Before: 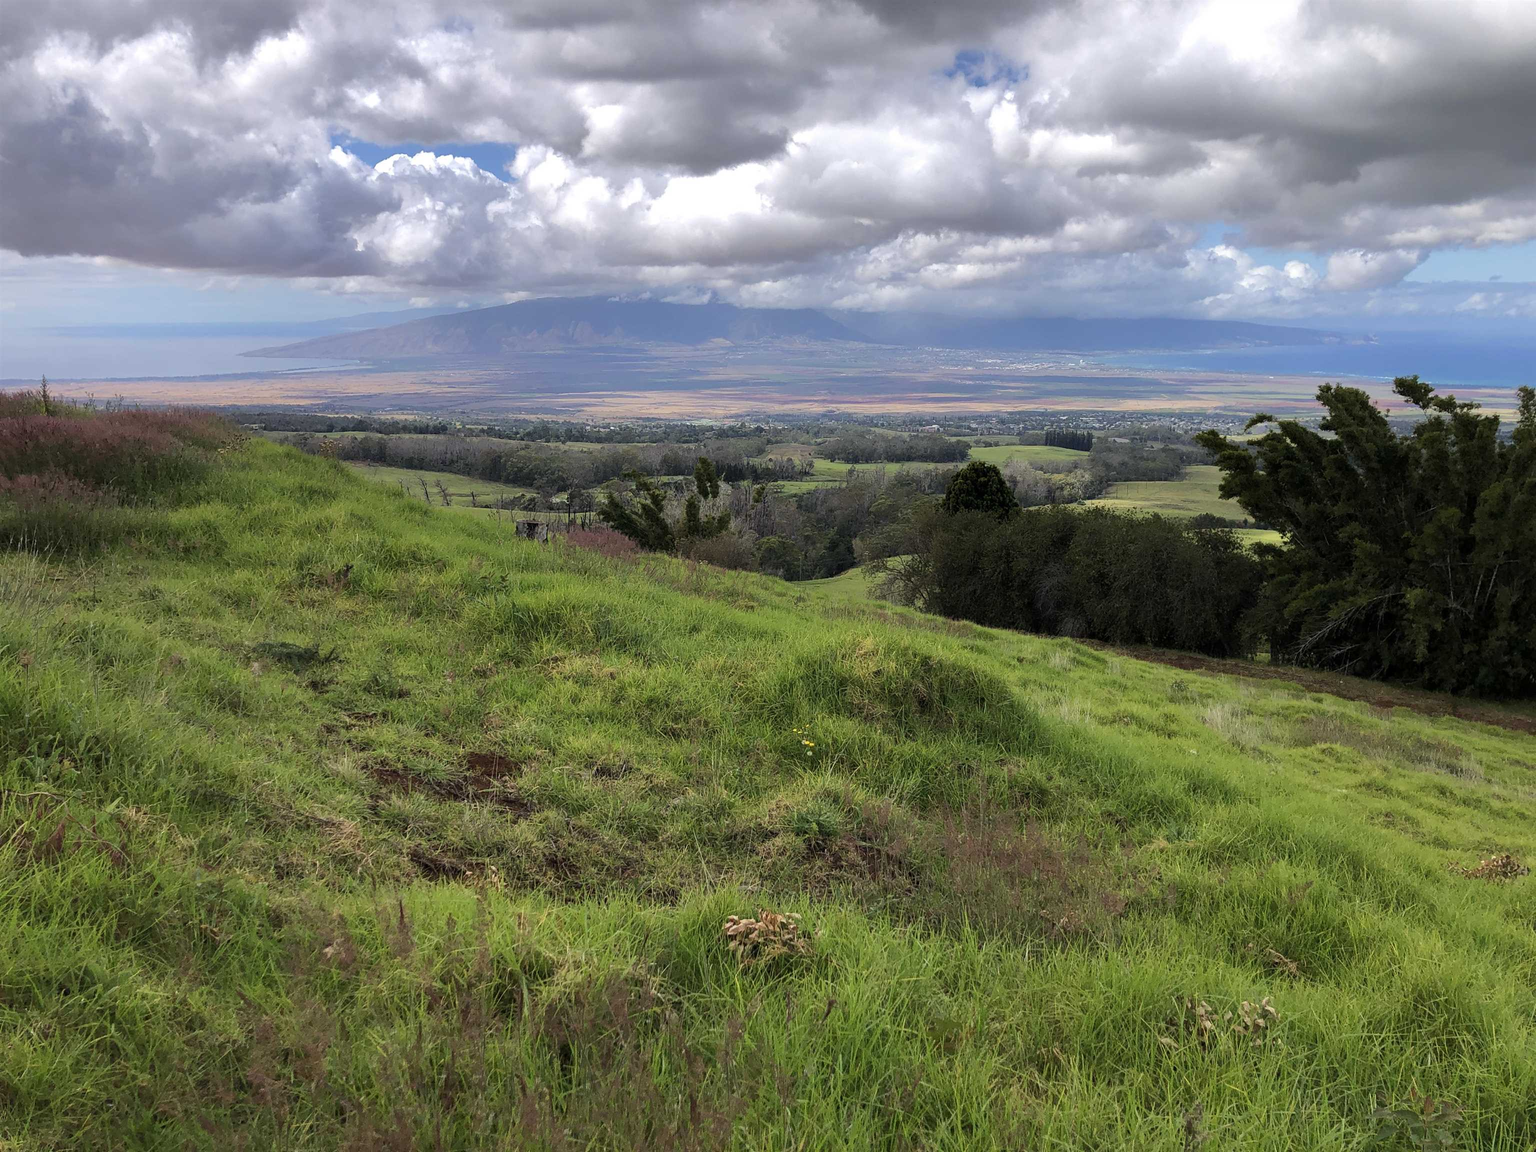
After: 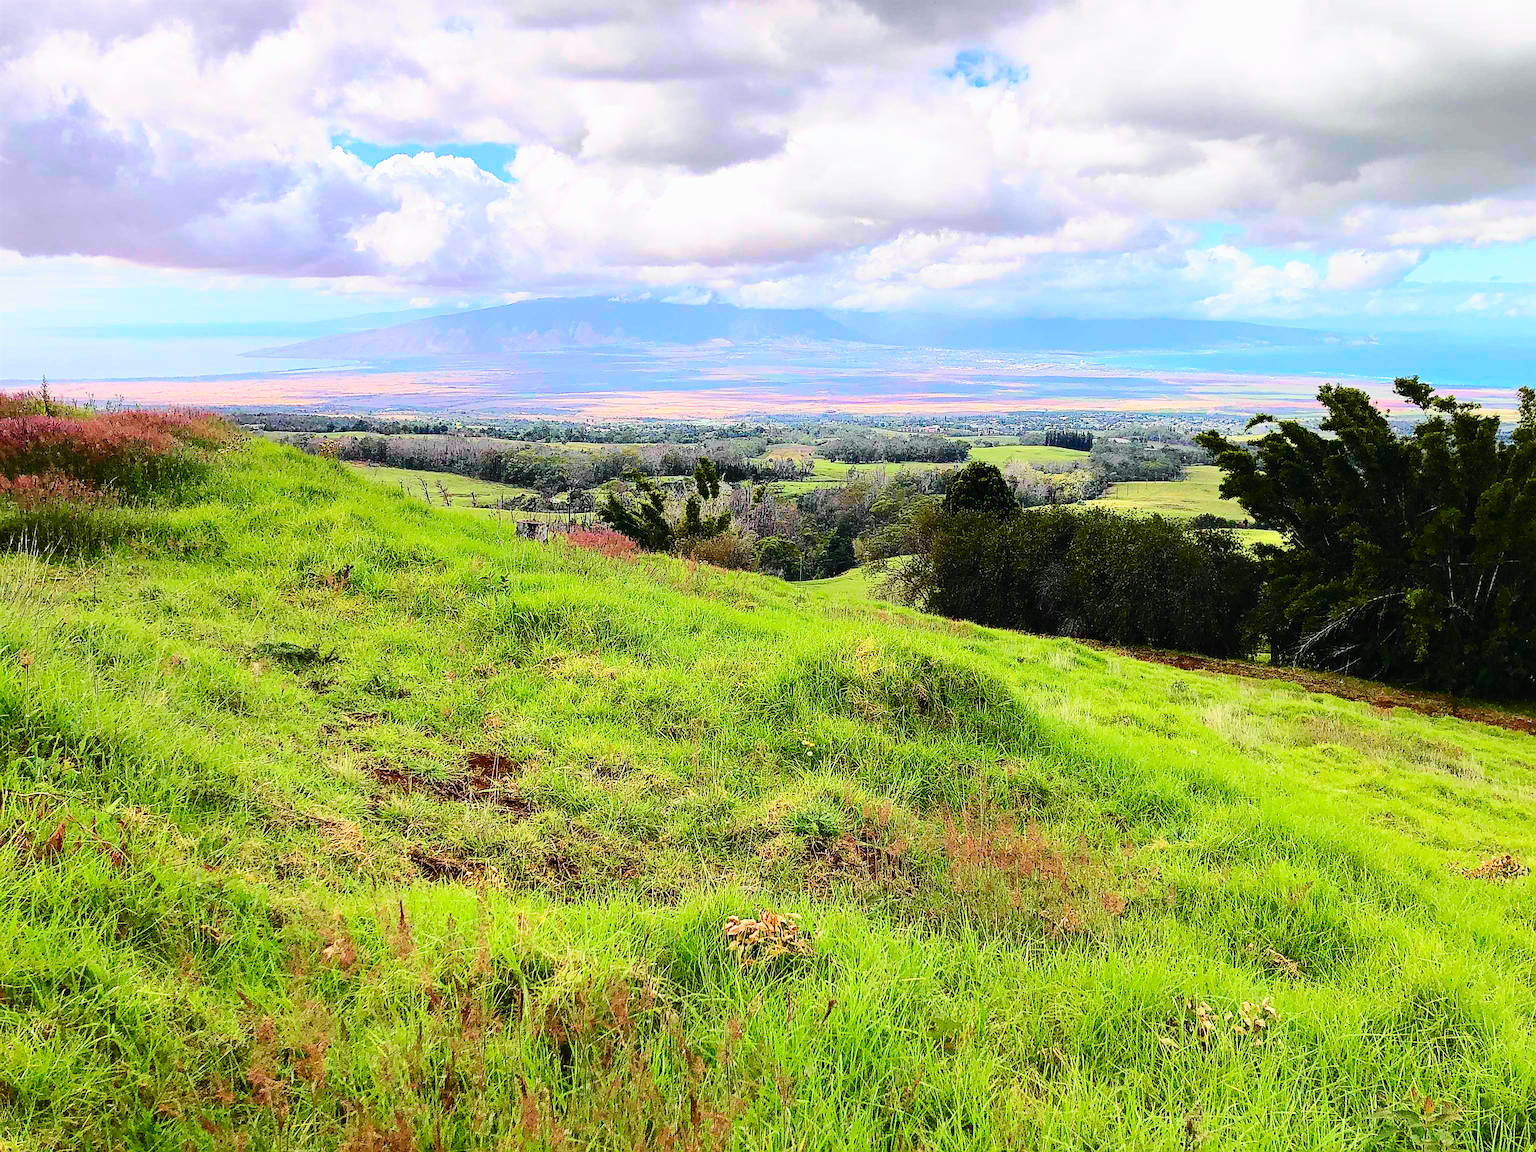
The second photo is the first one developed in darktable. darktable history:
tone curve: curves: ch0 [(0, 0.014) (0.12, 0.096) (0.386, 0.49) (0.54, 0.684) (0.751, 0.855) (0.89, 0.943) (0.998, 0.989)]; ch1 [(0, 0) (0.133, 0.099) (0.437, 0.41) (0.5, 0.5) (0.517, 0.536) (0.548, 0.575) (0.582, 0.631) (0.627, 0.688) (0.836, 0.868) (1, 1)]; ch2 [(0, 0) (0.374, 0.341) (0.456, 0.443) (0.478, 0.49) (0.501, 0.5) (0.528, 0.538) (0.55, 0.6) (0.572, 0.63) (0.702, 0.765) (1, 1)], color space Lab, independent channels, preserve colors none
base curve: curves: ch0 [(0, 0) (0.028, 0.03) (0.121, 0.232) (0.46, 0.748) (0.859, 0.968) (1, 1)], preserve colors none
haze removal: compatibility mode true, adaptive false
sharpen: radius 1.4, amount 1.25, threshold 0.7
